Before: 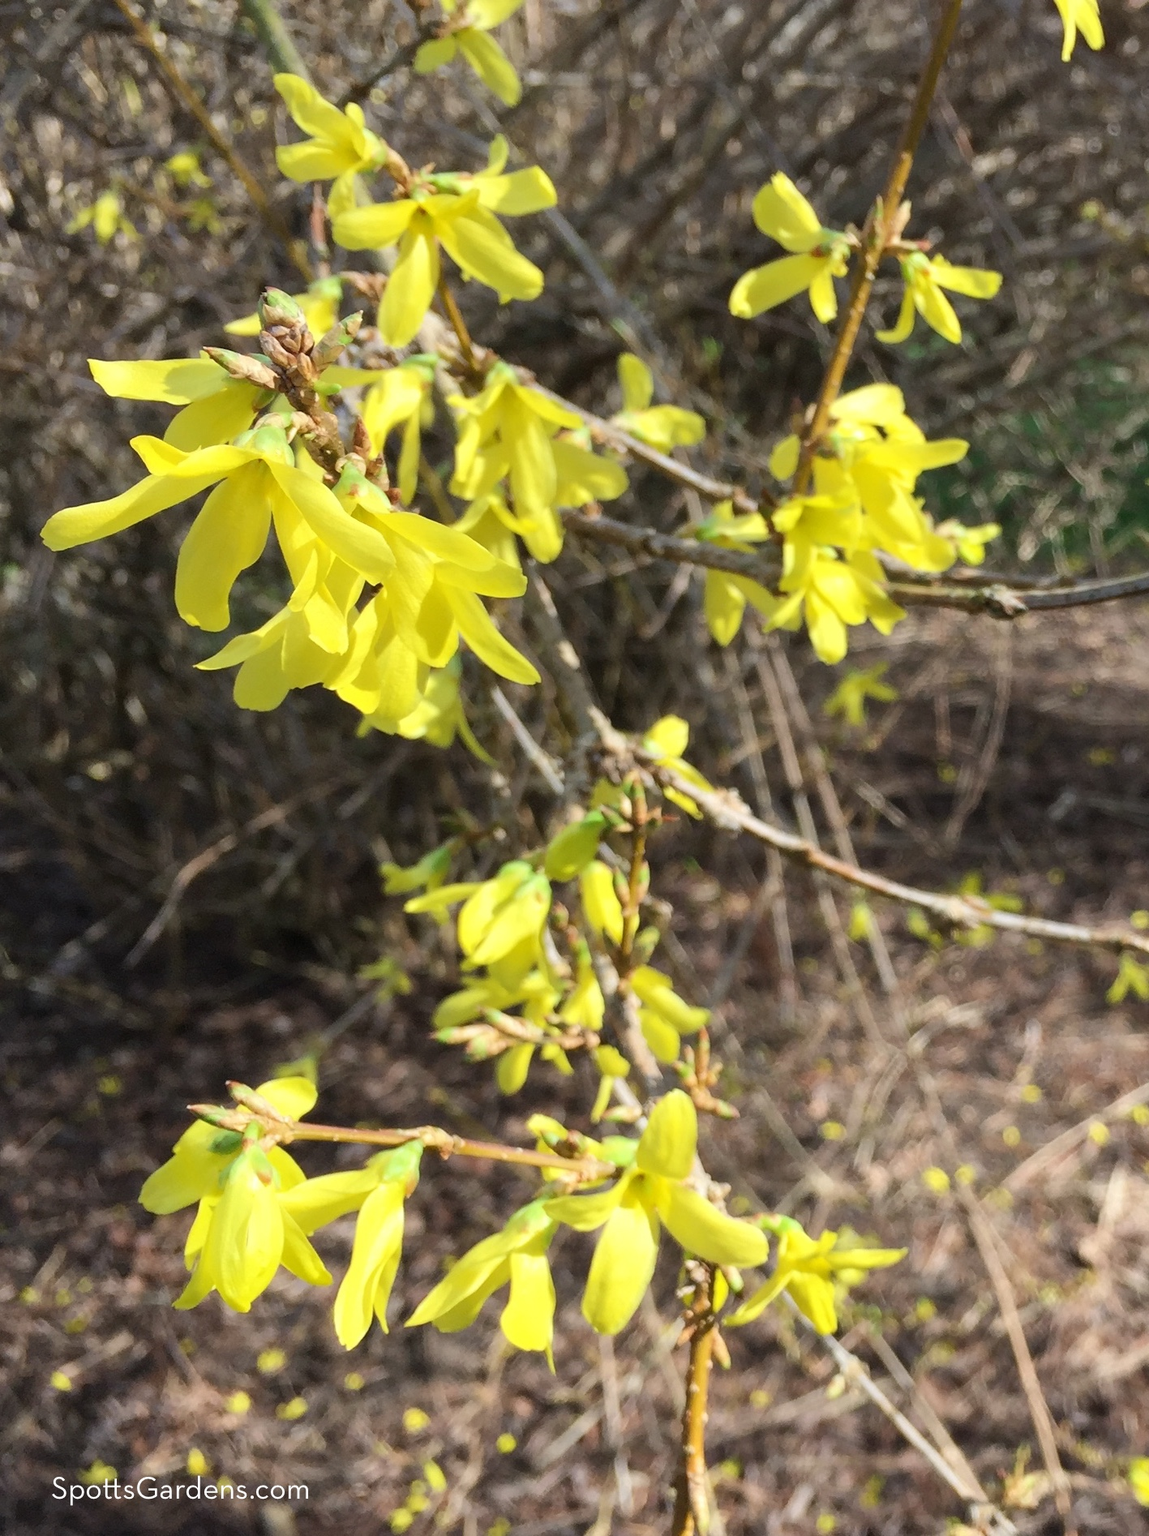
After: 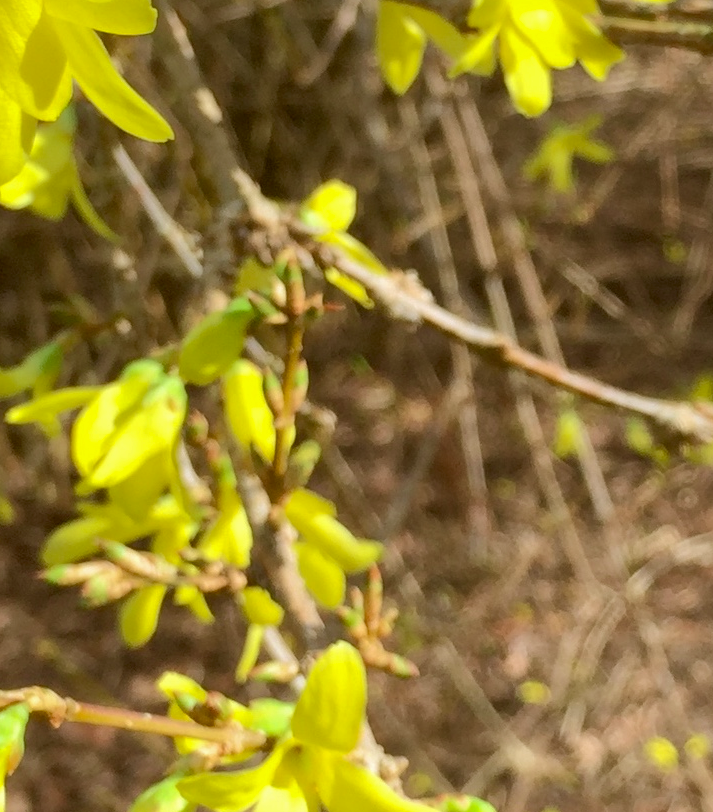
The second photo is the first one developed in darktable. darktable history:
velvia: strength 17.64%
color correction: highlights a* -0.359, highlights b* 0.152, shadows a* 4.96, shadows b* 20.73
crop: left 34.807%, top 37.114%, right 14.865%, bottom 20%
shadows and highlights: on, module defaults
